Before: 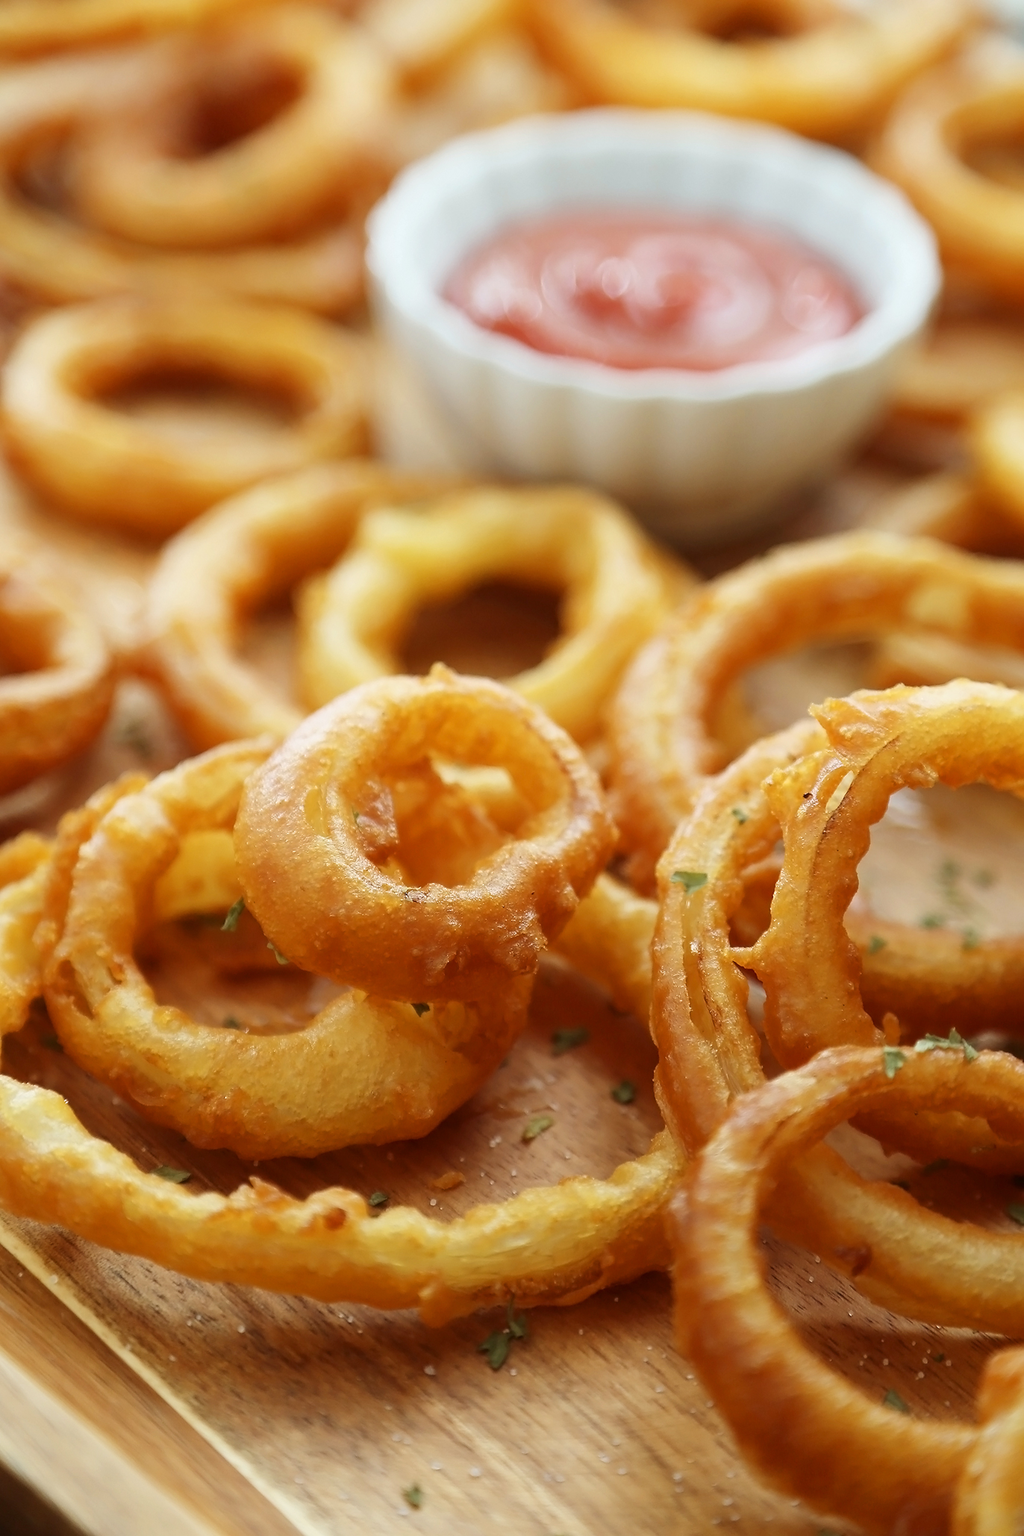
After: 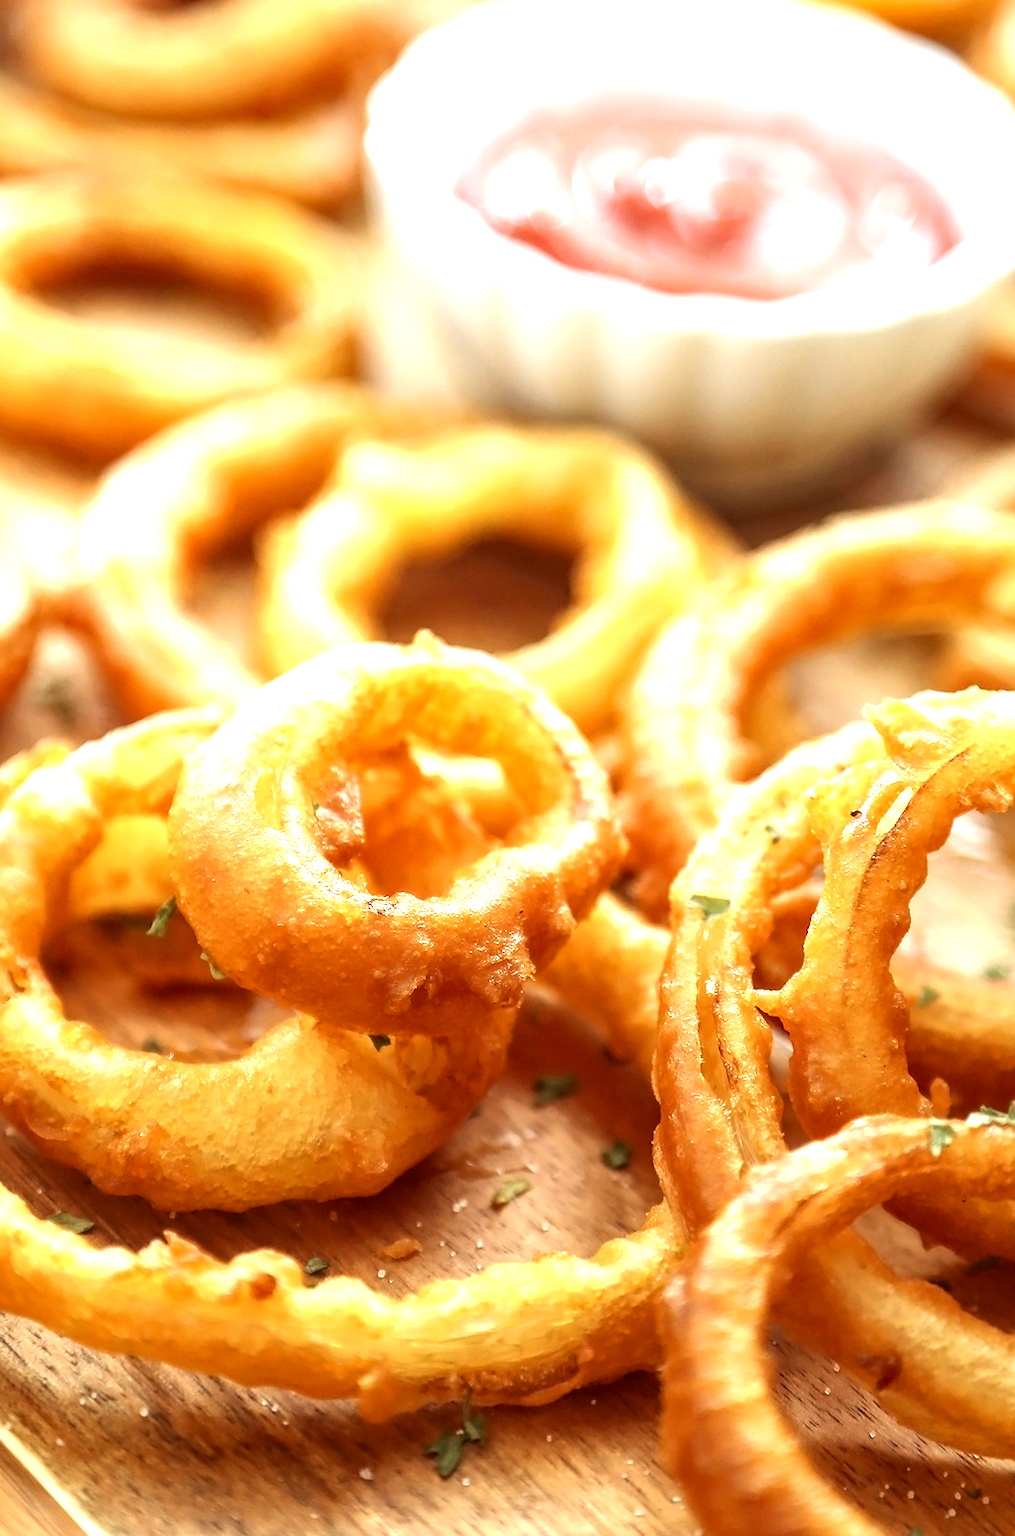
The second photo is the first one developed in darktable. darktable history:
exposure: black level correction 0, exposure 1.107 EV, compensate exposure bias true, compensate highlight preservation false
crop and rotate: angle -3.24°, left 5.347%, top 5.174%, right 4.756%, bottom 4.202%
local contrast: highlights 40%, shadows 60%, detail 137%, midtone range 0.512
